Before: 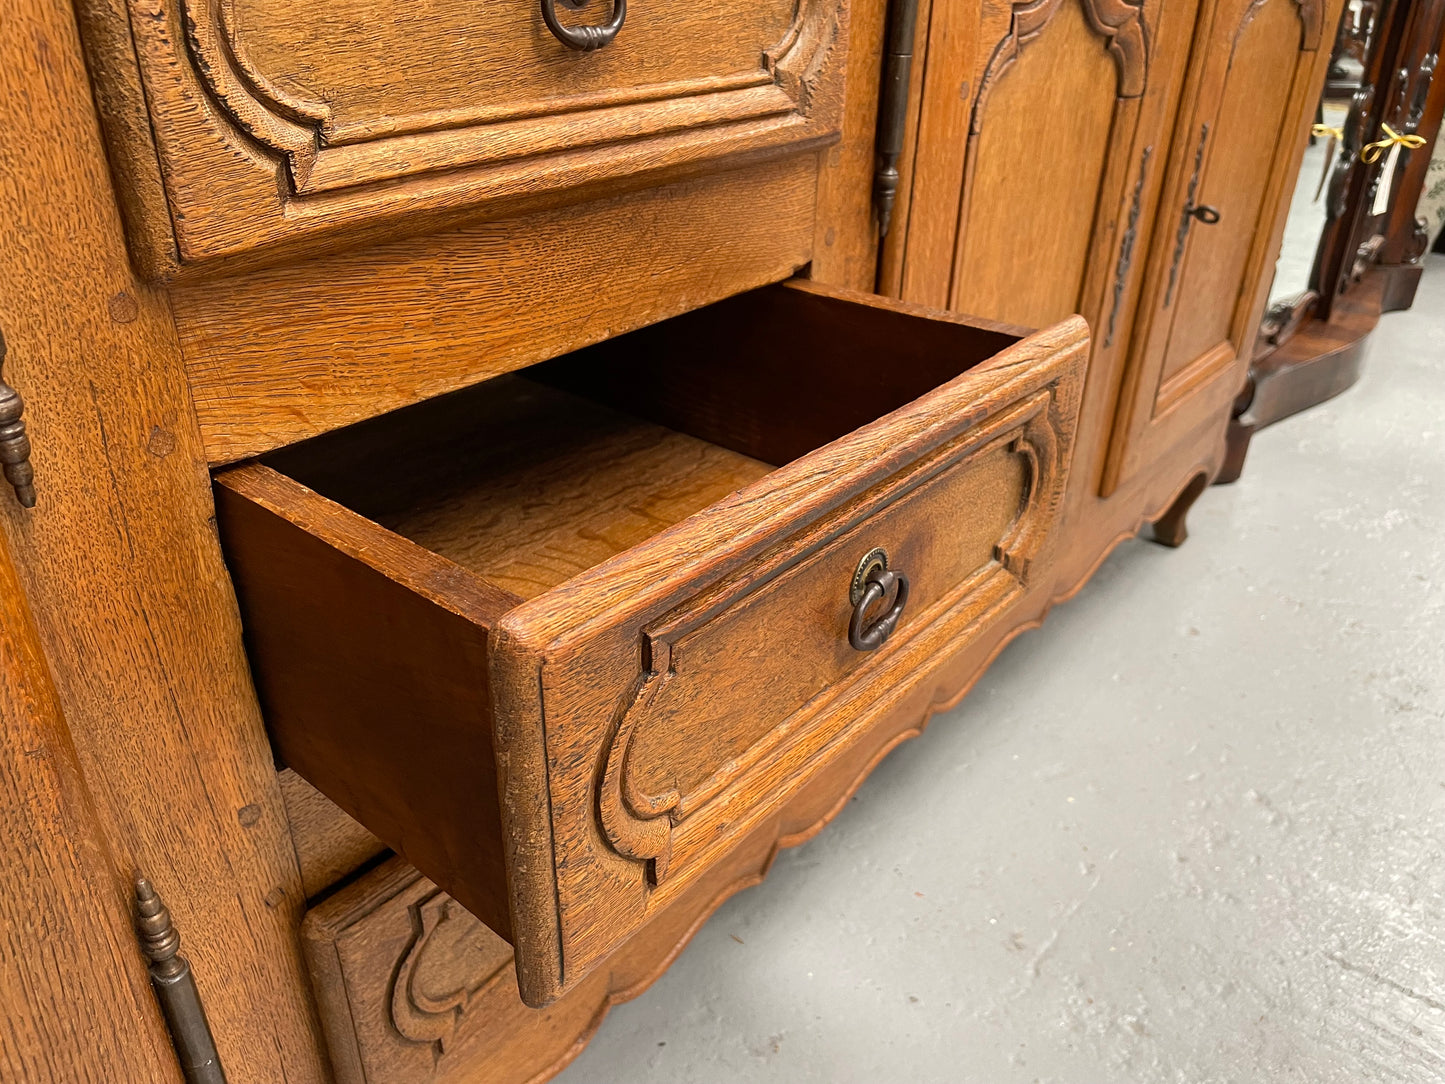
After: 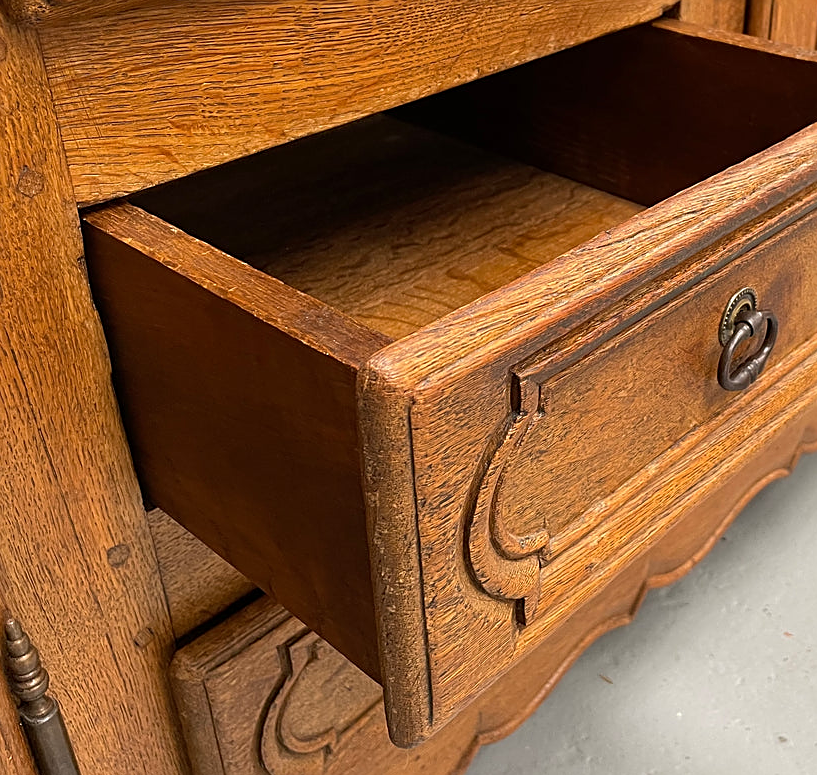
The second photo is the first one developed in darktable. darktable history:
sharpen: on, module defaults
crop: left 9.074%, top 24.073%, right 34.375%, bottom 4.379%
